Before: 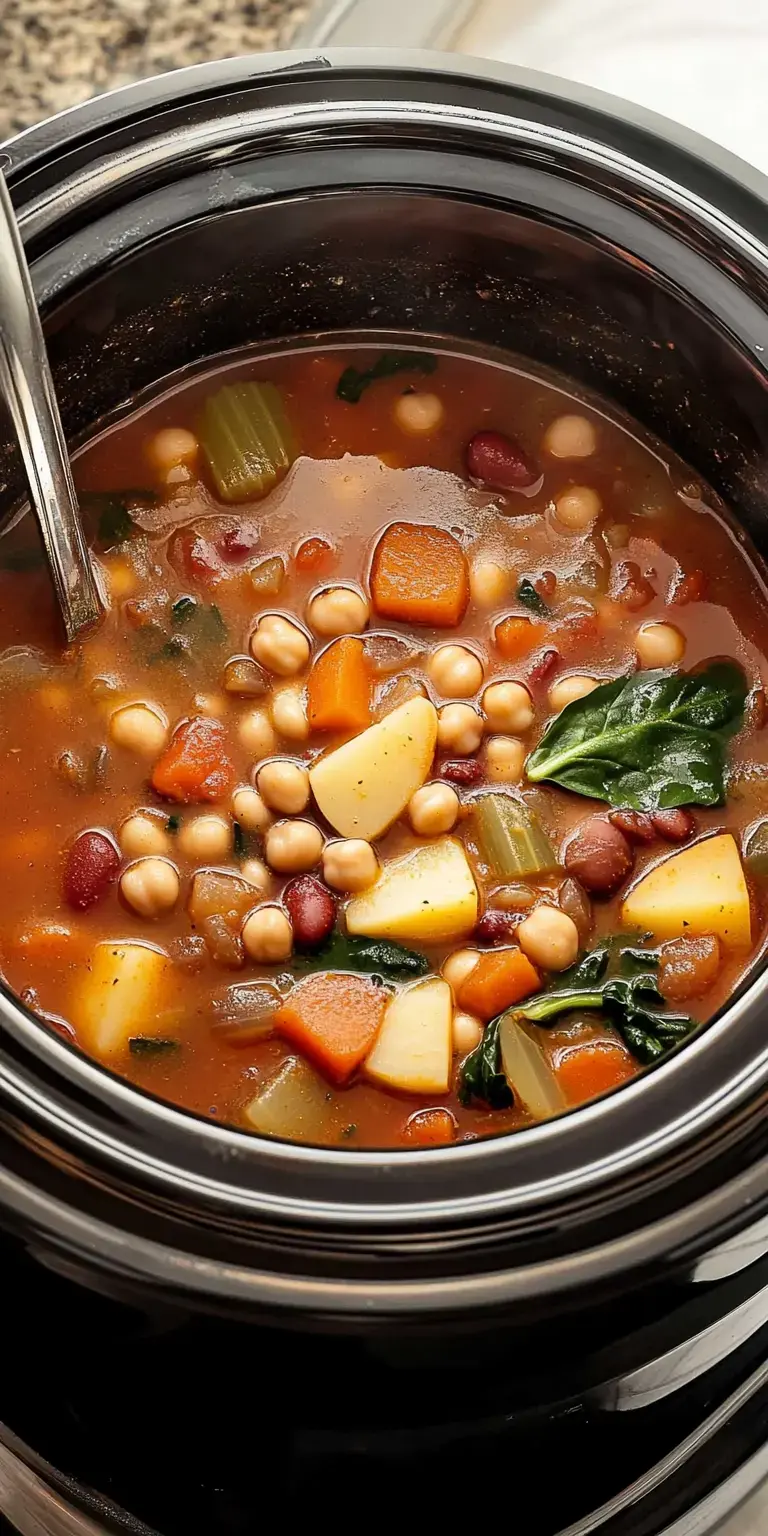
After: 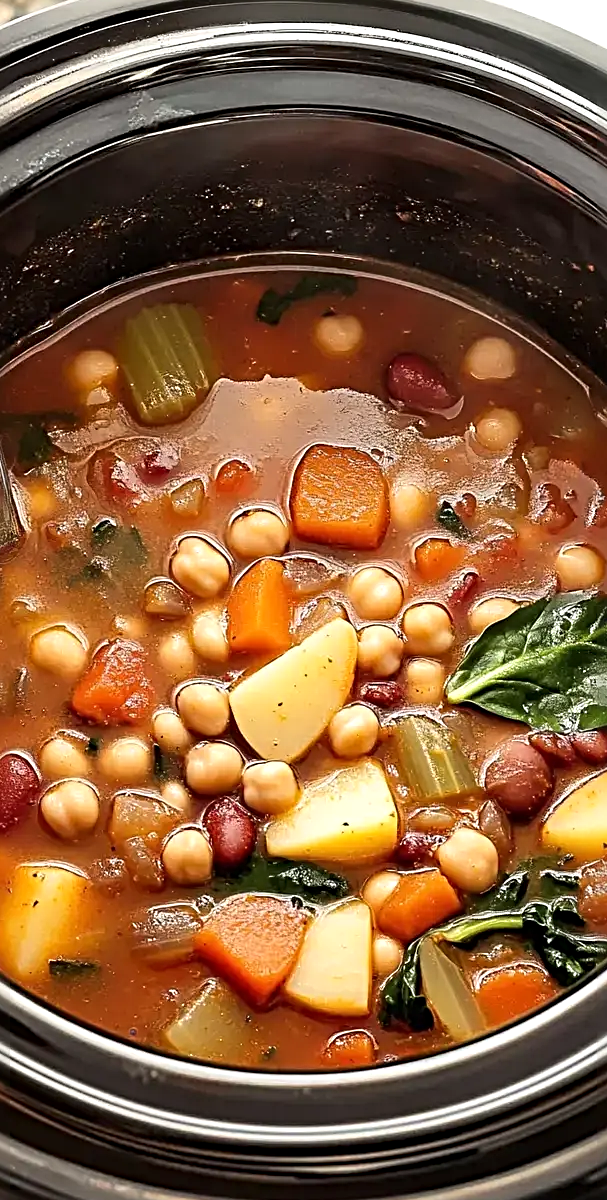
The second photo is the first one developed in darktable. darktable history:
sharpen: radius 3.949
crop and rotate: left 10.517%, top 5.141%, right 10.327%, bottom 16.687%
exposure: exposure 0.203 EV, compensate highlight preservation false
